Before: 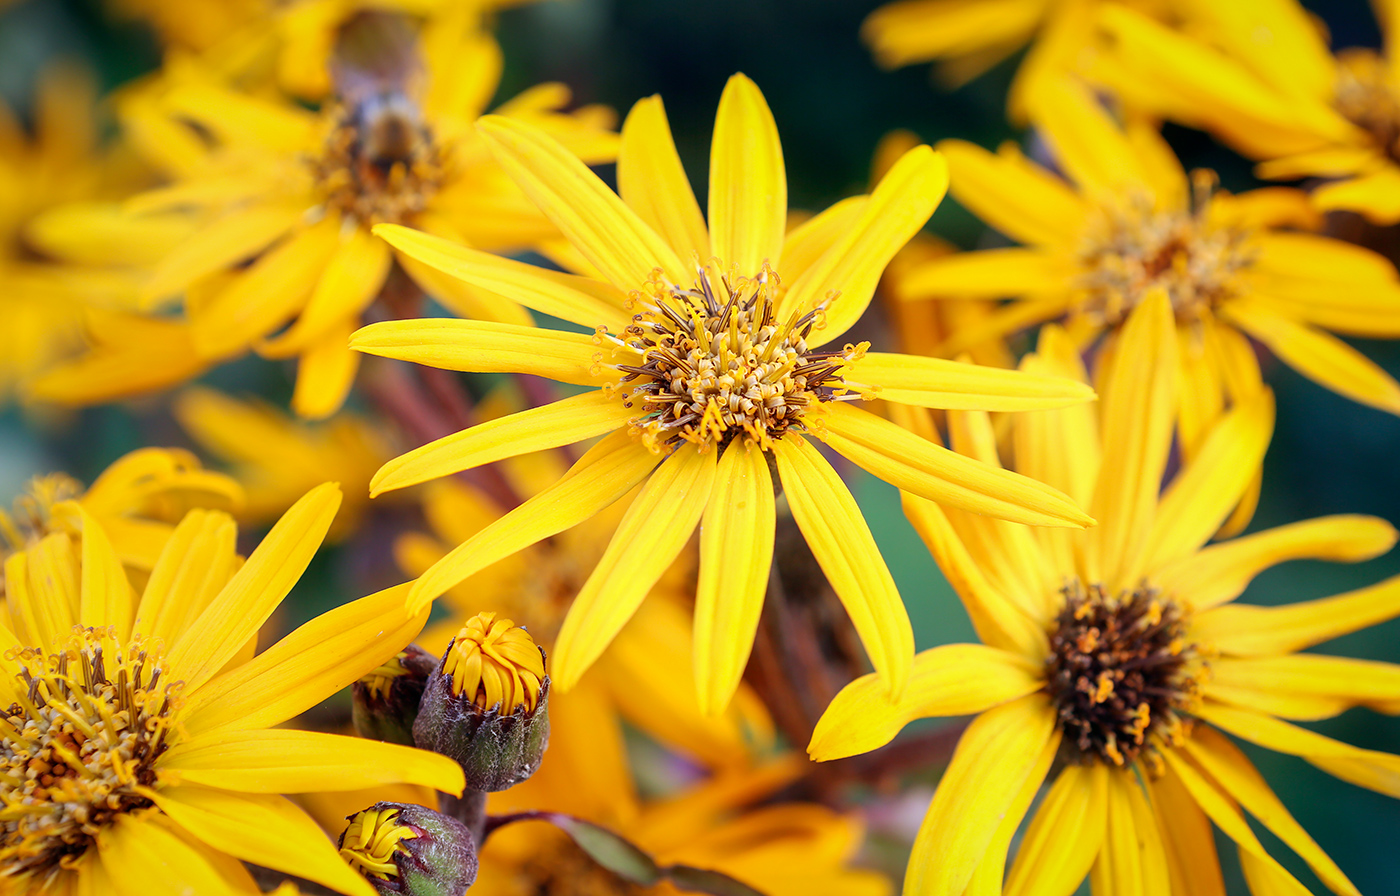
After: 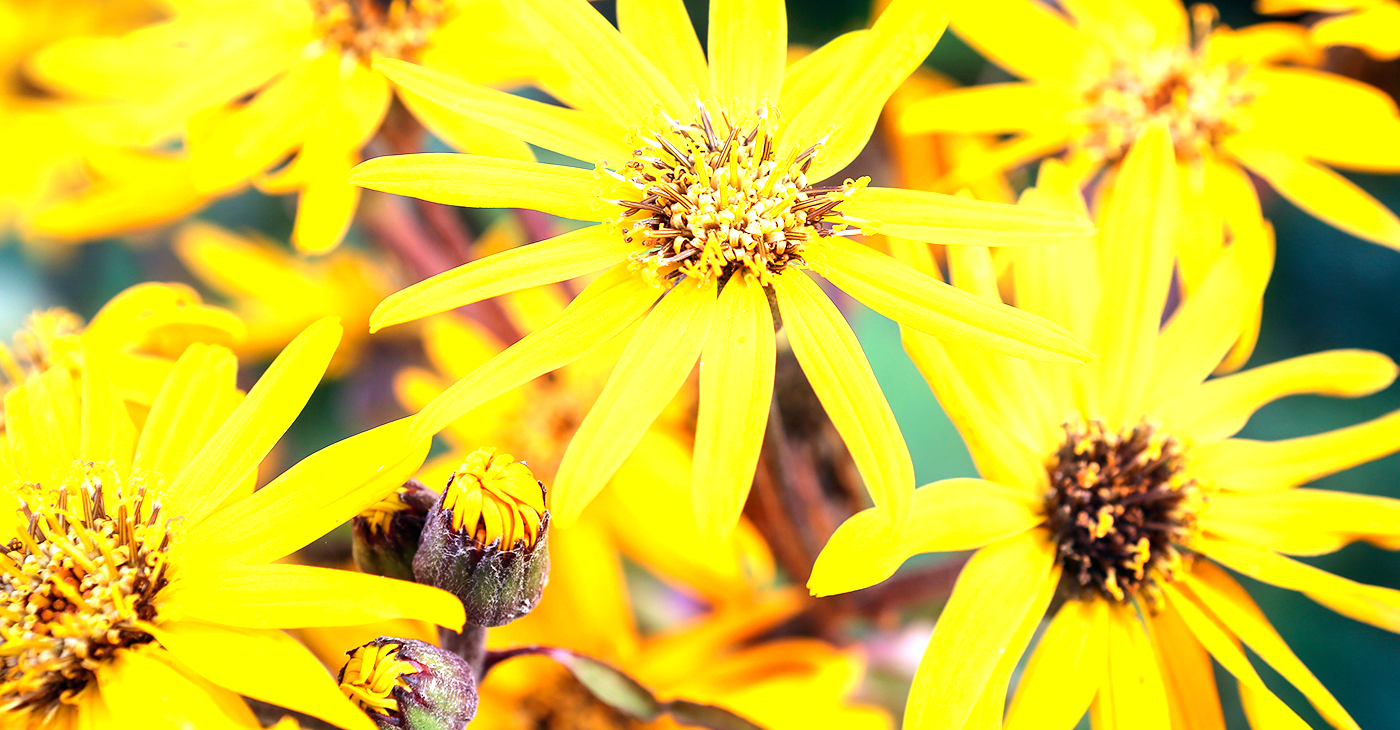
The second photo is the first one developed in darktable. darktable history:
exposure: exposure 1 EV, compensate highlight preservation false
tone equalizer: -8 EV -0.417 EV, -7 EV -0.389 EV, -6 EV -0.333 EV, -5 EV -0.222 EV, -3 EV 0.222 EV, -2 EV 0.333 EV, -1 EV 0.389 EV, +0 EV 0.417 EV, edges refinement/feathering 500, mask exposure compensation -1.57 EV, preserve details no
crop and rotate: top 18.507%
